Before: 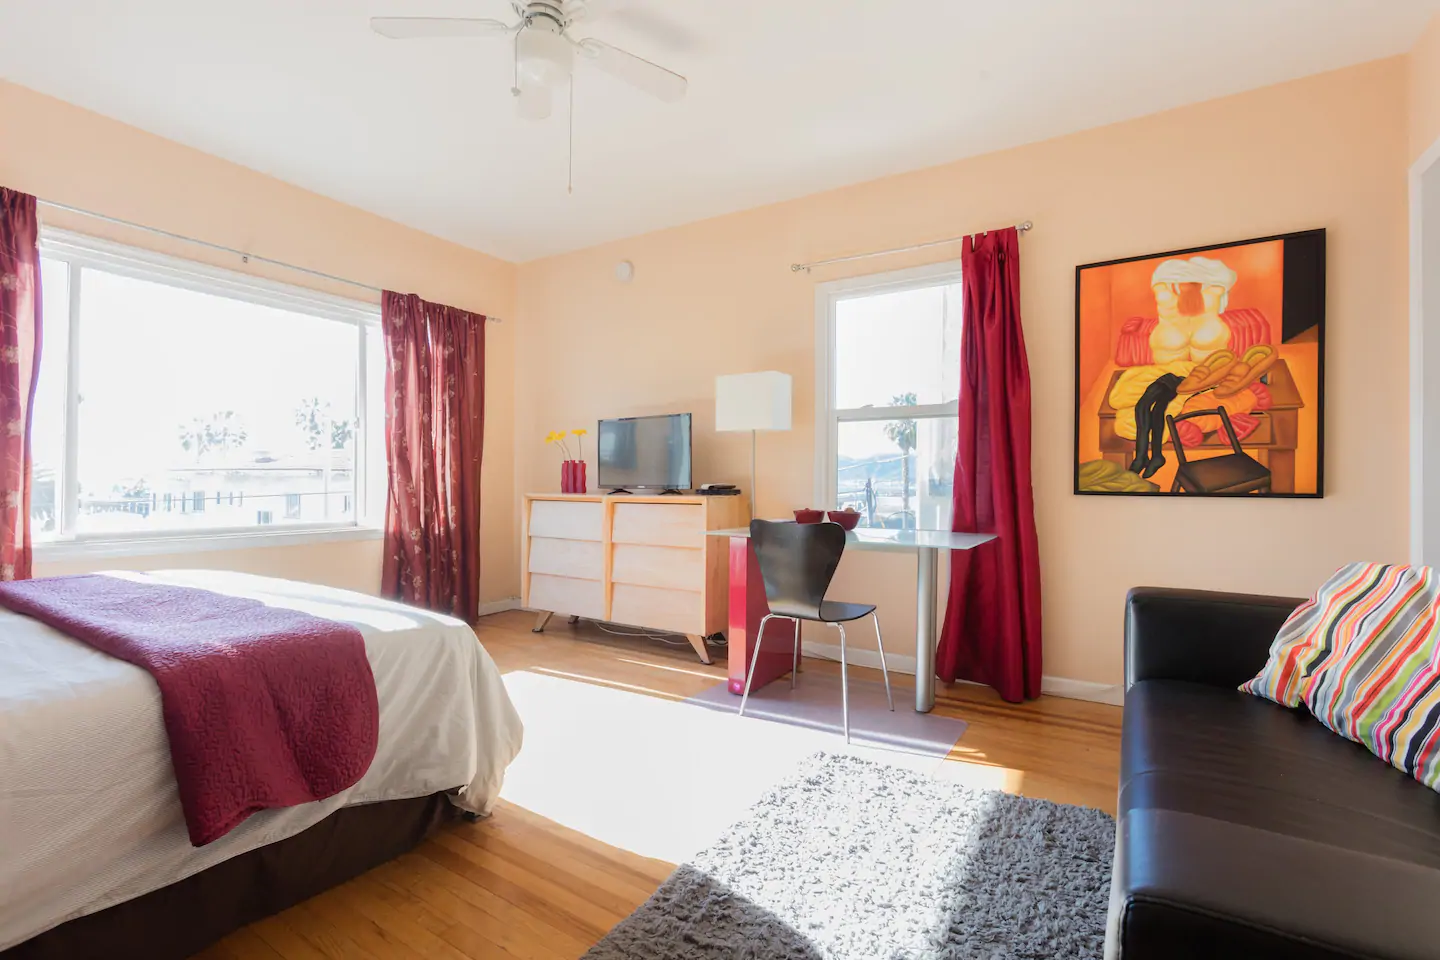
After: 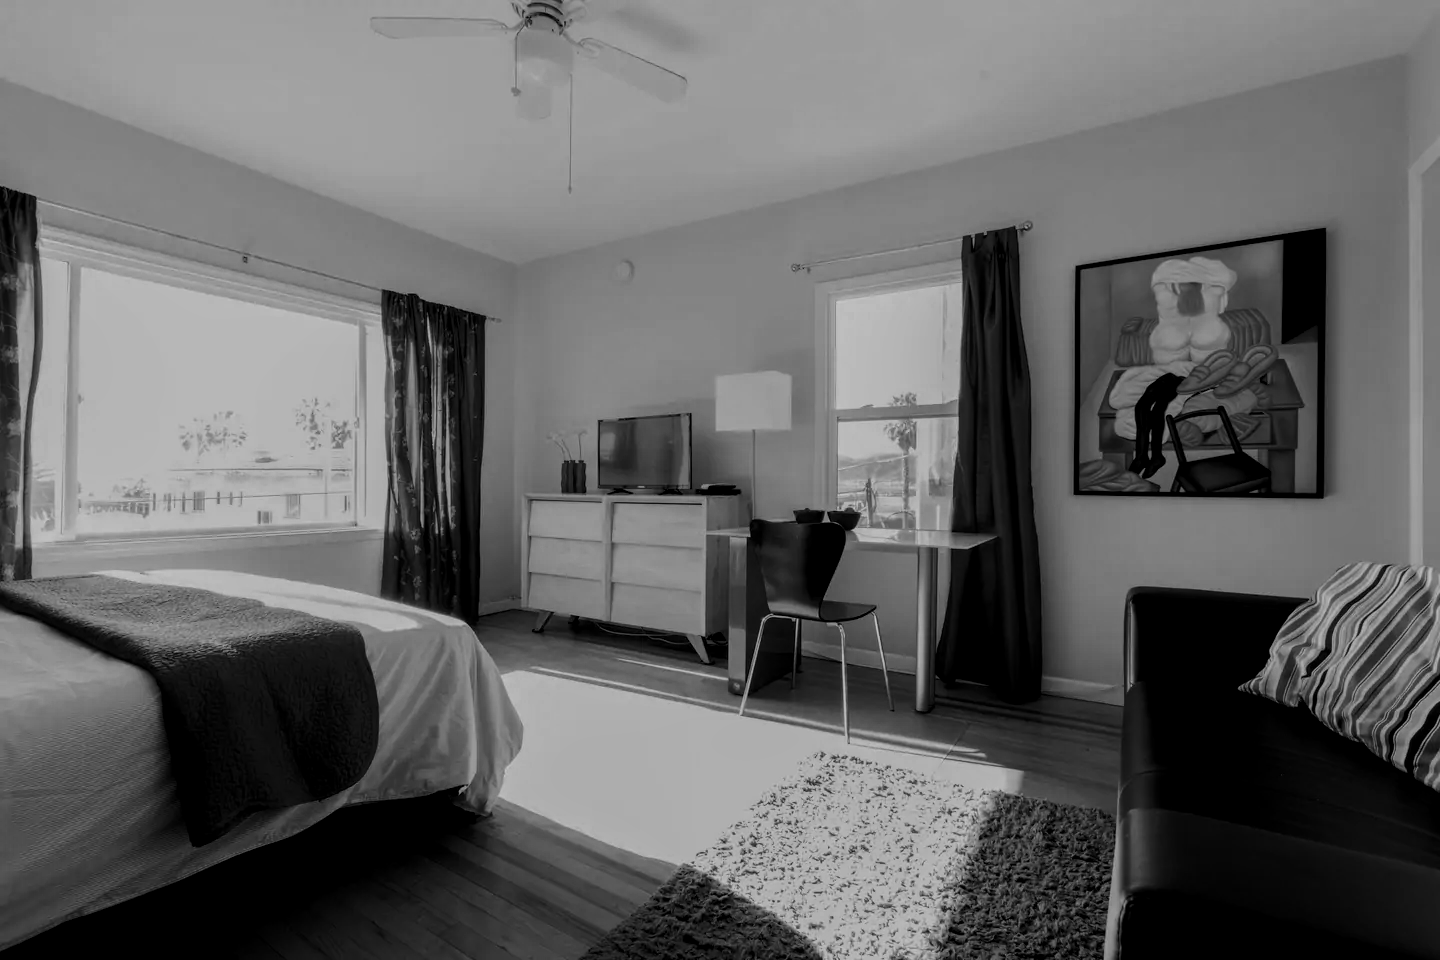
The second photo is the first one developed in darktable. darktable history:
local contrast: on, module defaults
contrast brightness saturation: contrast -0.03, brightness -0.59, saturation -1
shadows and highlights: shadows -30, highlights 30
filmic rgb: threshold 3 EV, hardness 4.17, latitude 50%, contrast 1.1, preserve chrominance max RGB, color science v6 (2022), contrast in shadows safe, contrast in highlights safe, enable highlight reconstruction true
